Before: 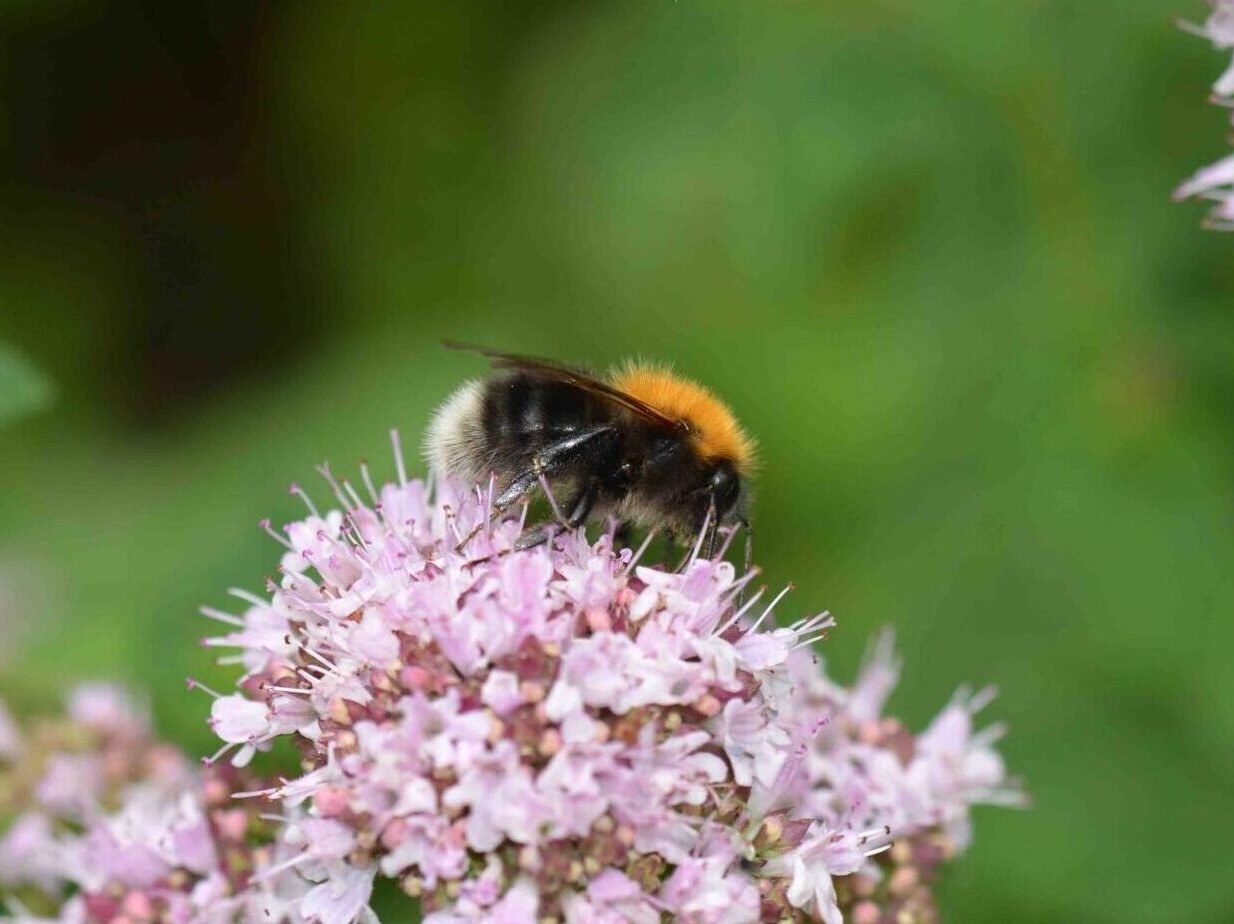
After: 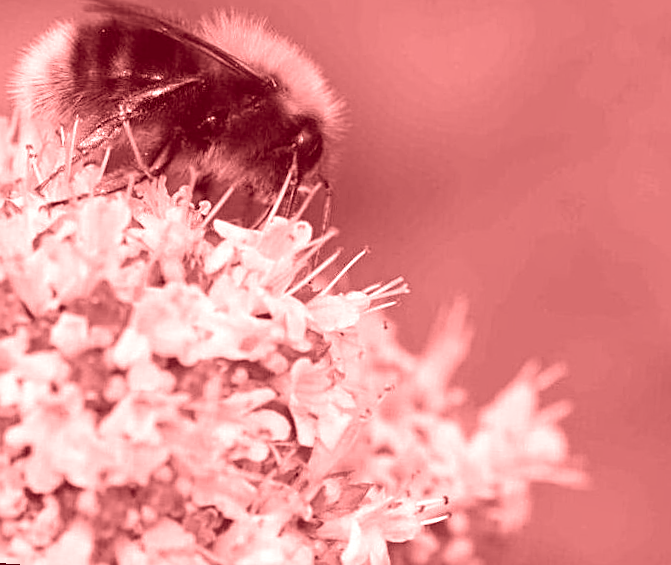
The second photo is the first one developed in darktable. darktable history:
colorize: saturation 60%, source mix 100%
sharpen: amount 0.478
crop: left 34.479%, top 38.822%, right 13.718%, bottom 5.172%
rotate and perspective: rotation 4.1°, automatic cropping off
color correction: highlights a* -5.94, highlights b* 9.48, shadows a* 10.12, shadows b* 23.94
